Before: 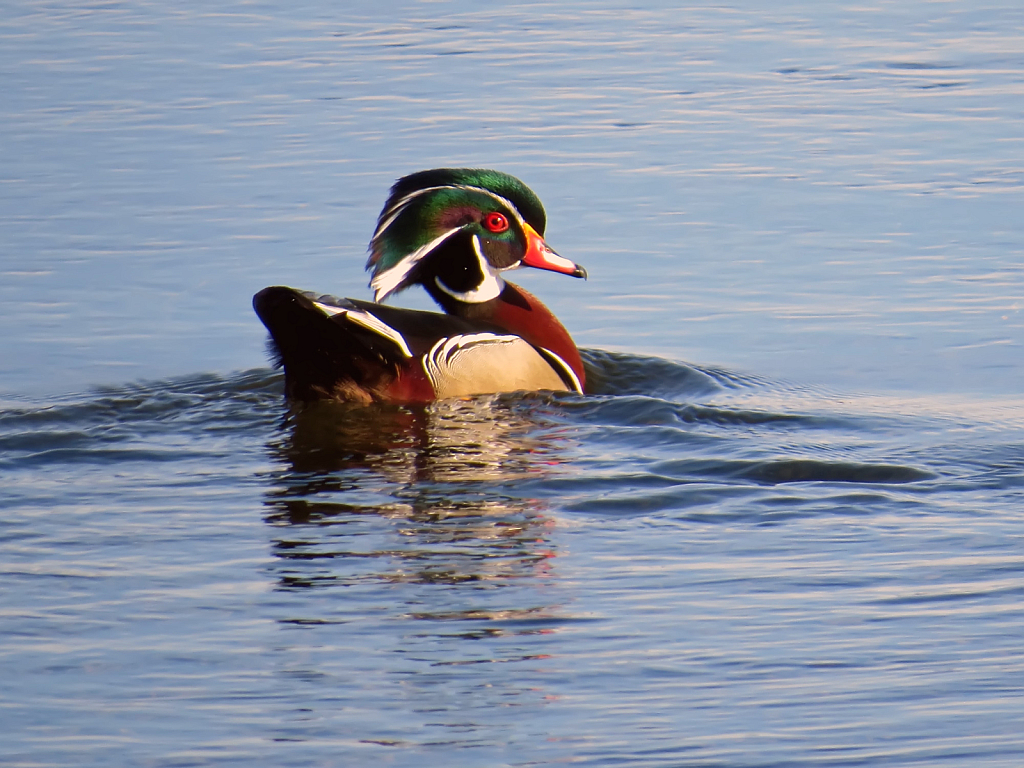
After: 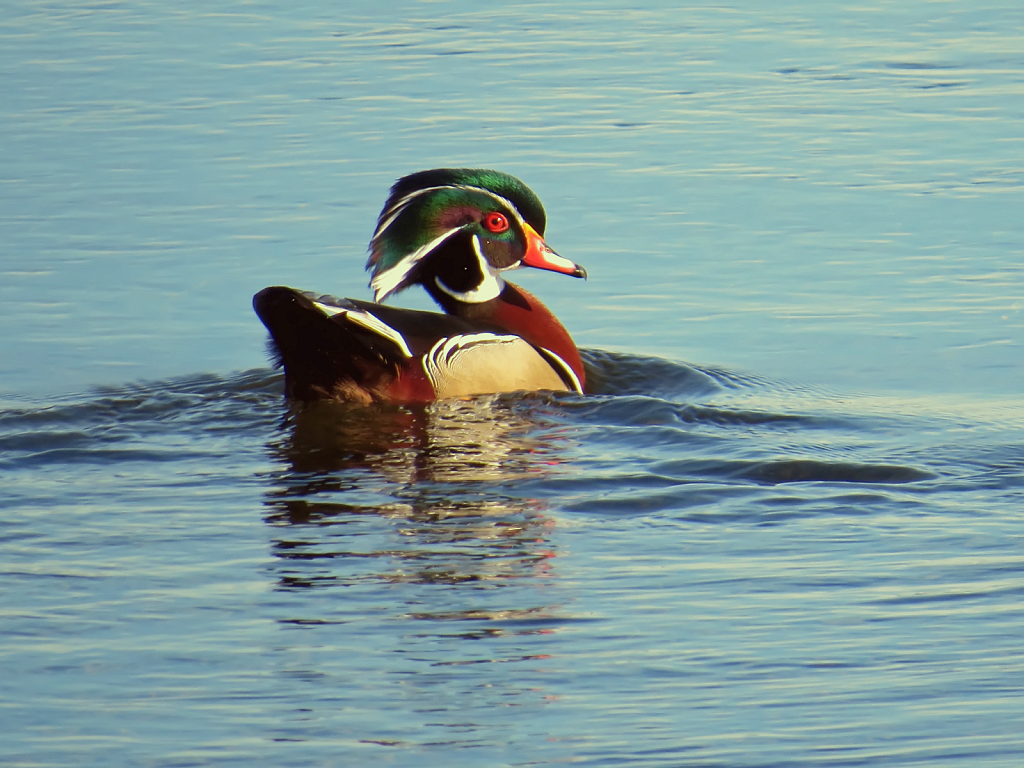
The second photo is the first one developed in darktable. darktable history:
color balance rgb: highlights gain › luminance 15.431%, highlights gain › chroma 6.903%, highlights gain › hue 123.26°, perceptual saturation grading › global saturation -4.248%, perceptual saturation grading › shadows -1.352%, contrast -9.751%
